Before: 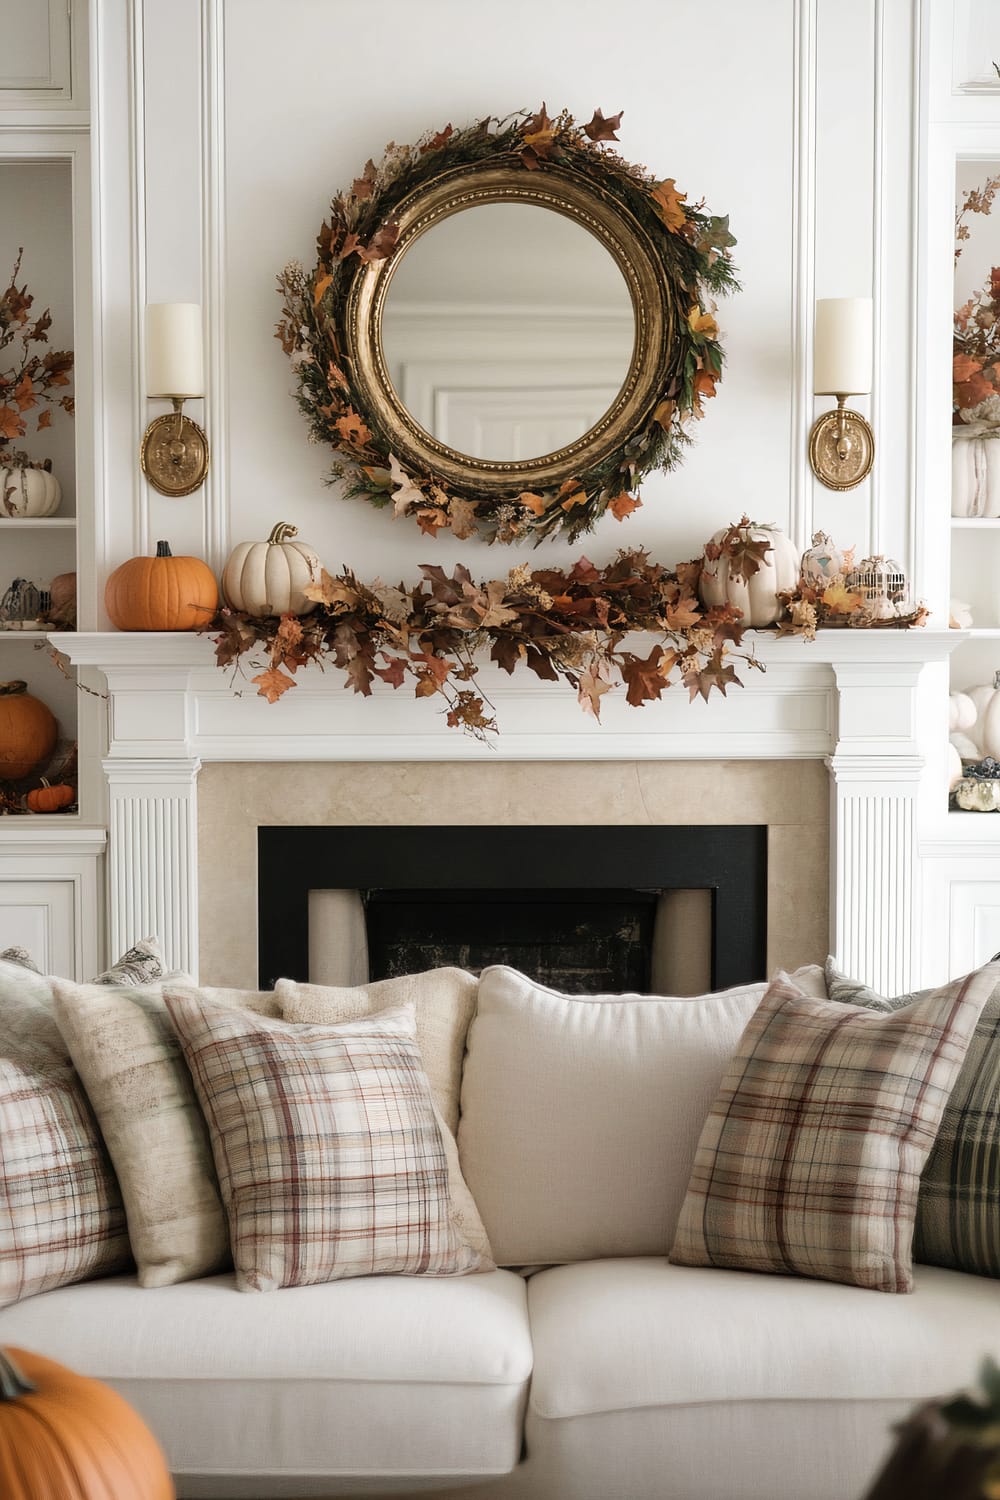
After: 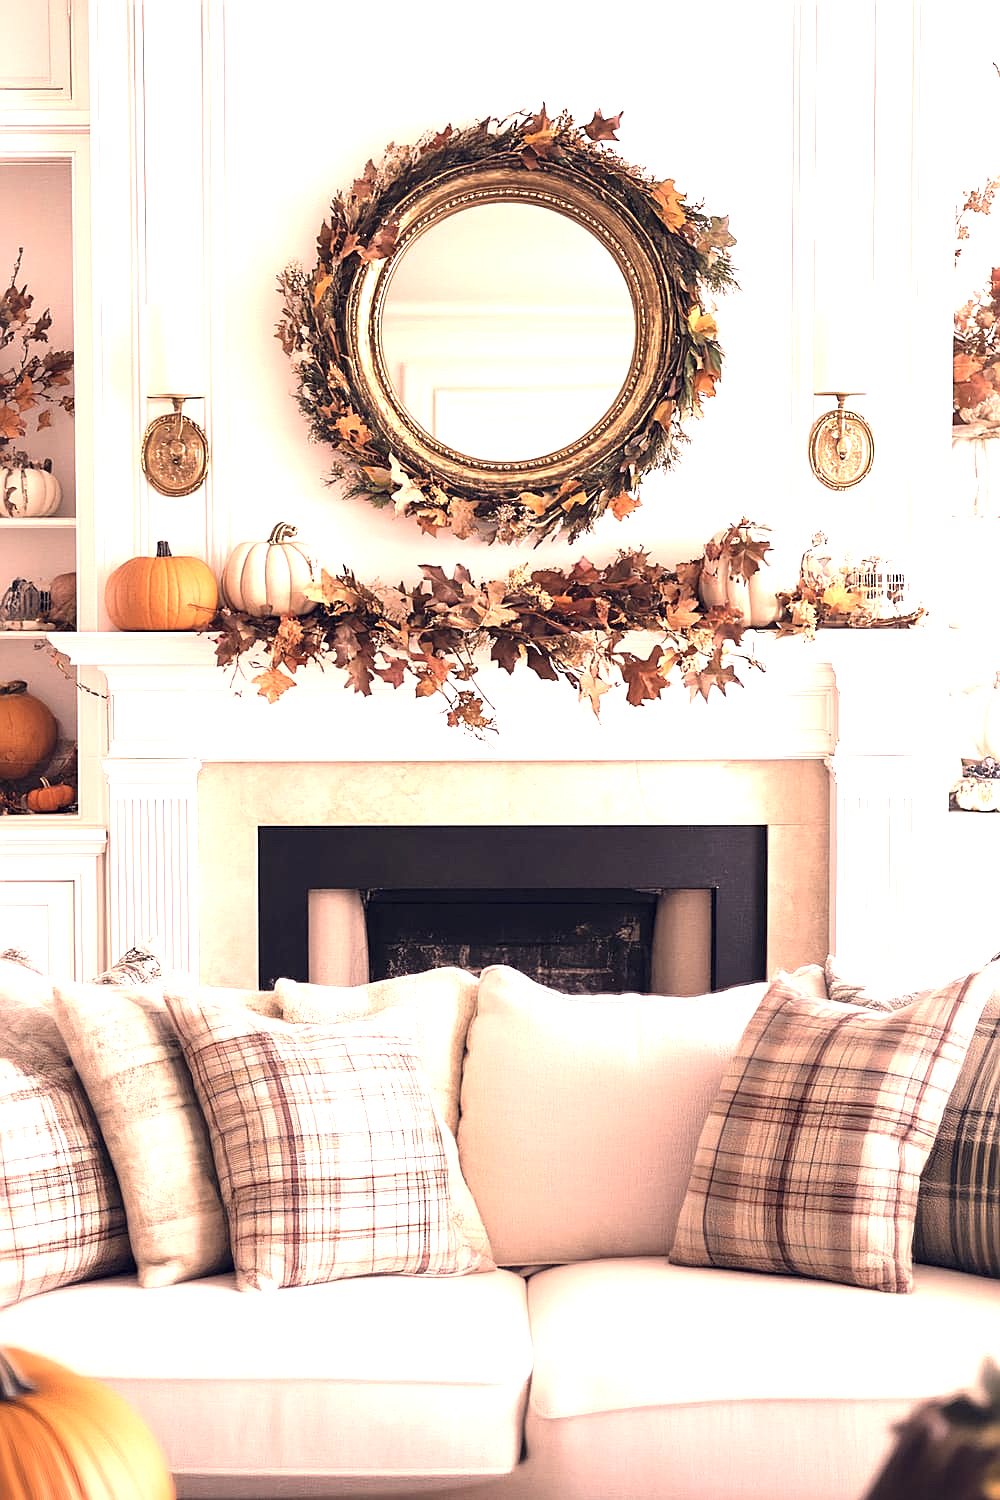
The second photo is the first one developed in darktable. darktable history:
color correction: highlights a* 19.59, highlights b* 27.49, shadows a* 3.46, shadows b* -17.28, saturation 0.73
white balance: red 1.066, blue 1.119
sharpen: on, module defaults
exposure: black level correction 0, exposure 1.45 EV, compensate exposure bias true, compensate highlight preservation false
